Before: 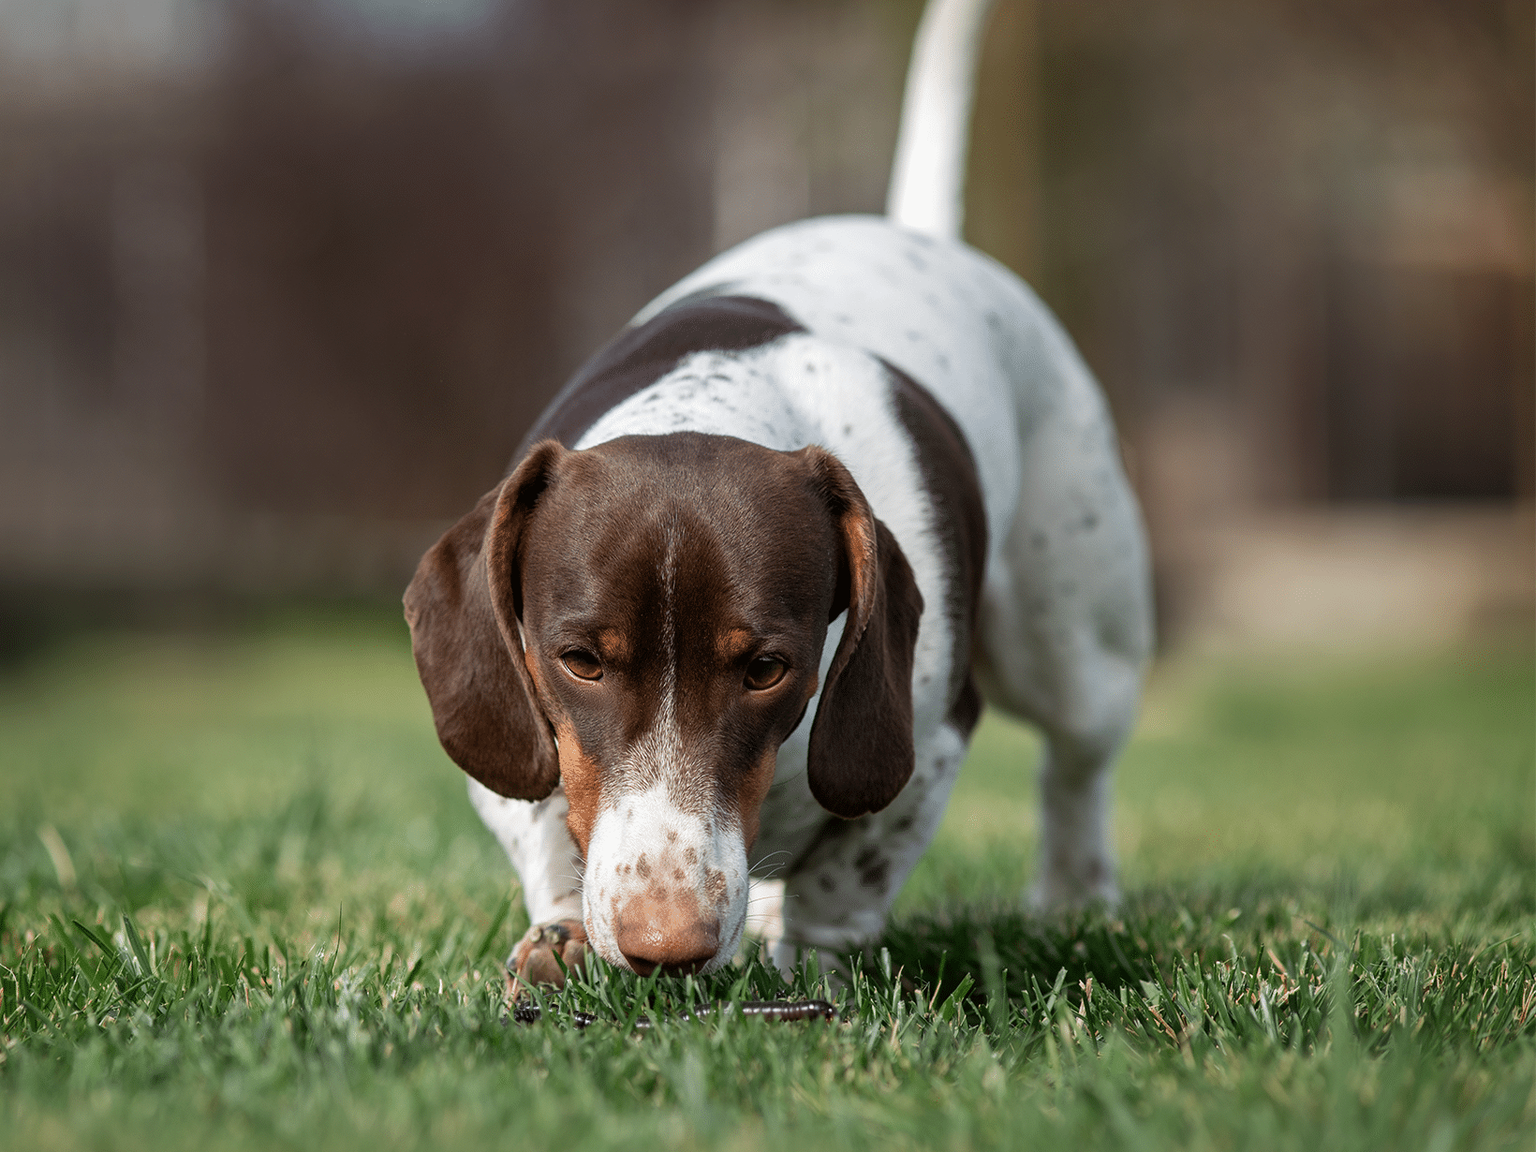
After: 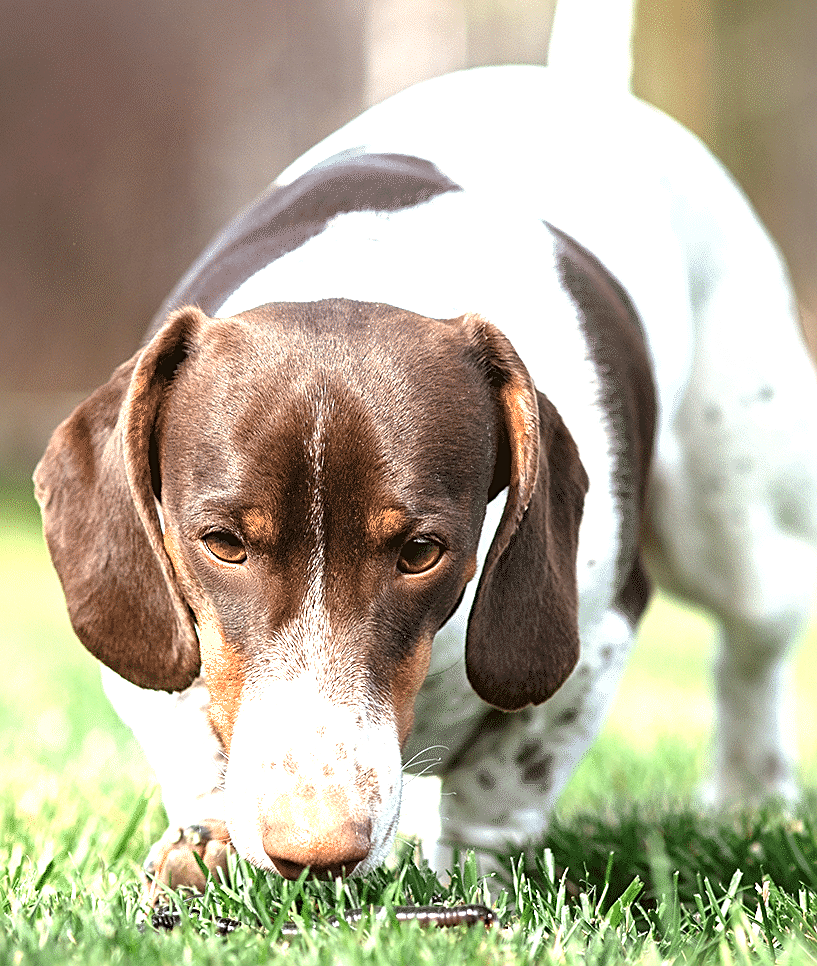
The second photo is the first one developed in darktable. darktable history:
exposure: black level correction 0, exposure 1.989 EV, compensate highlight preservation false
crop and rotate: angle 0.025°, left 24.252%, top 13.258%, right 25.876%, bottom 8.082%
sharpen: on, module defaults
